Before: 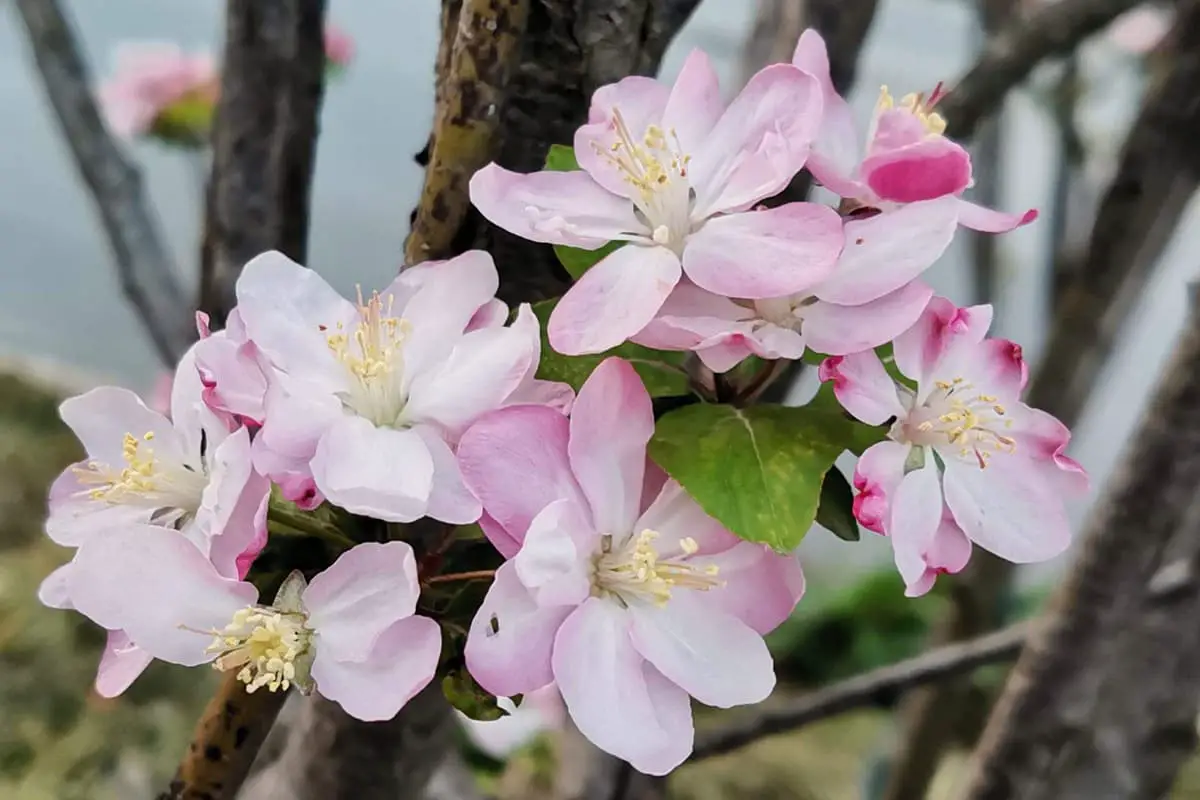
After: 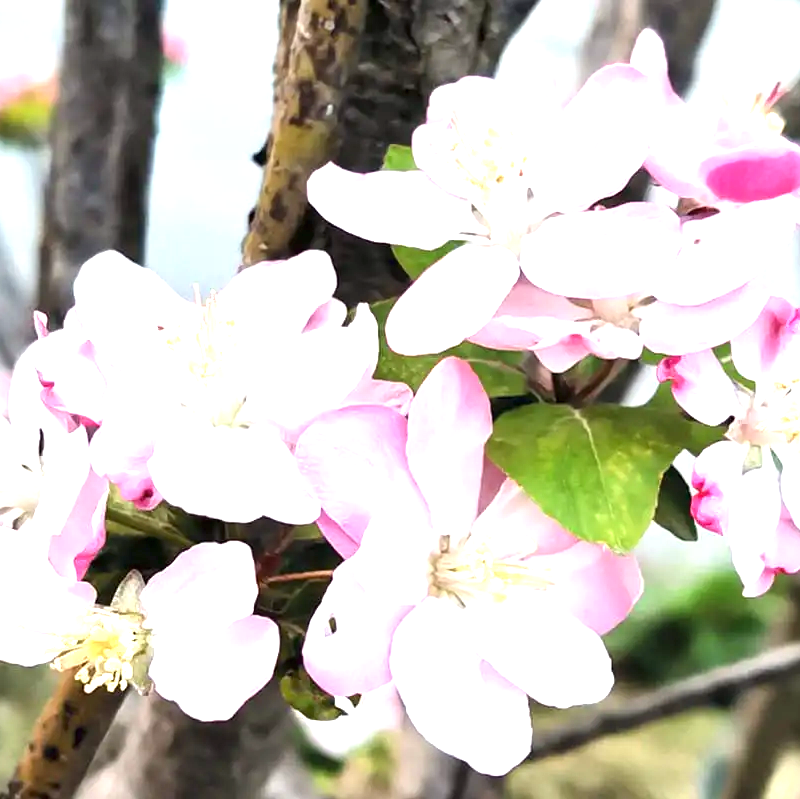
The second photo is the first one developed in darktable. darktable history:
crop and rotate: left 13.561%, right 19.698%
exposure: black level correction 0, exposure 1.478 EV, compensate highlight preservation false
